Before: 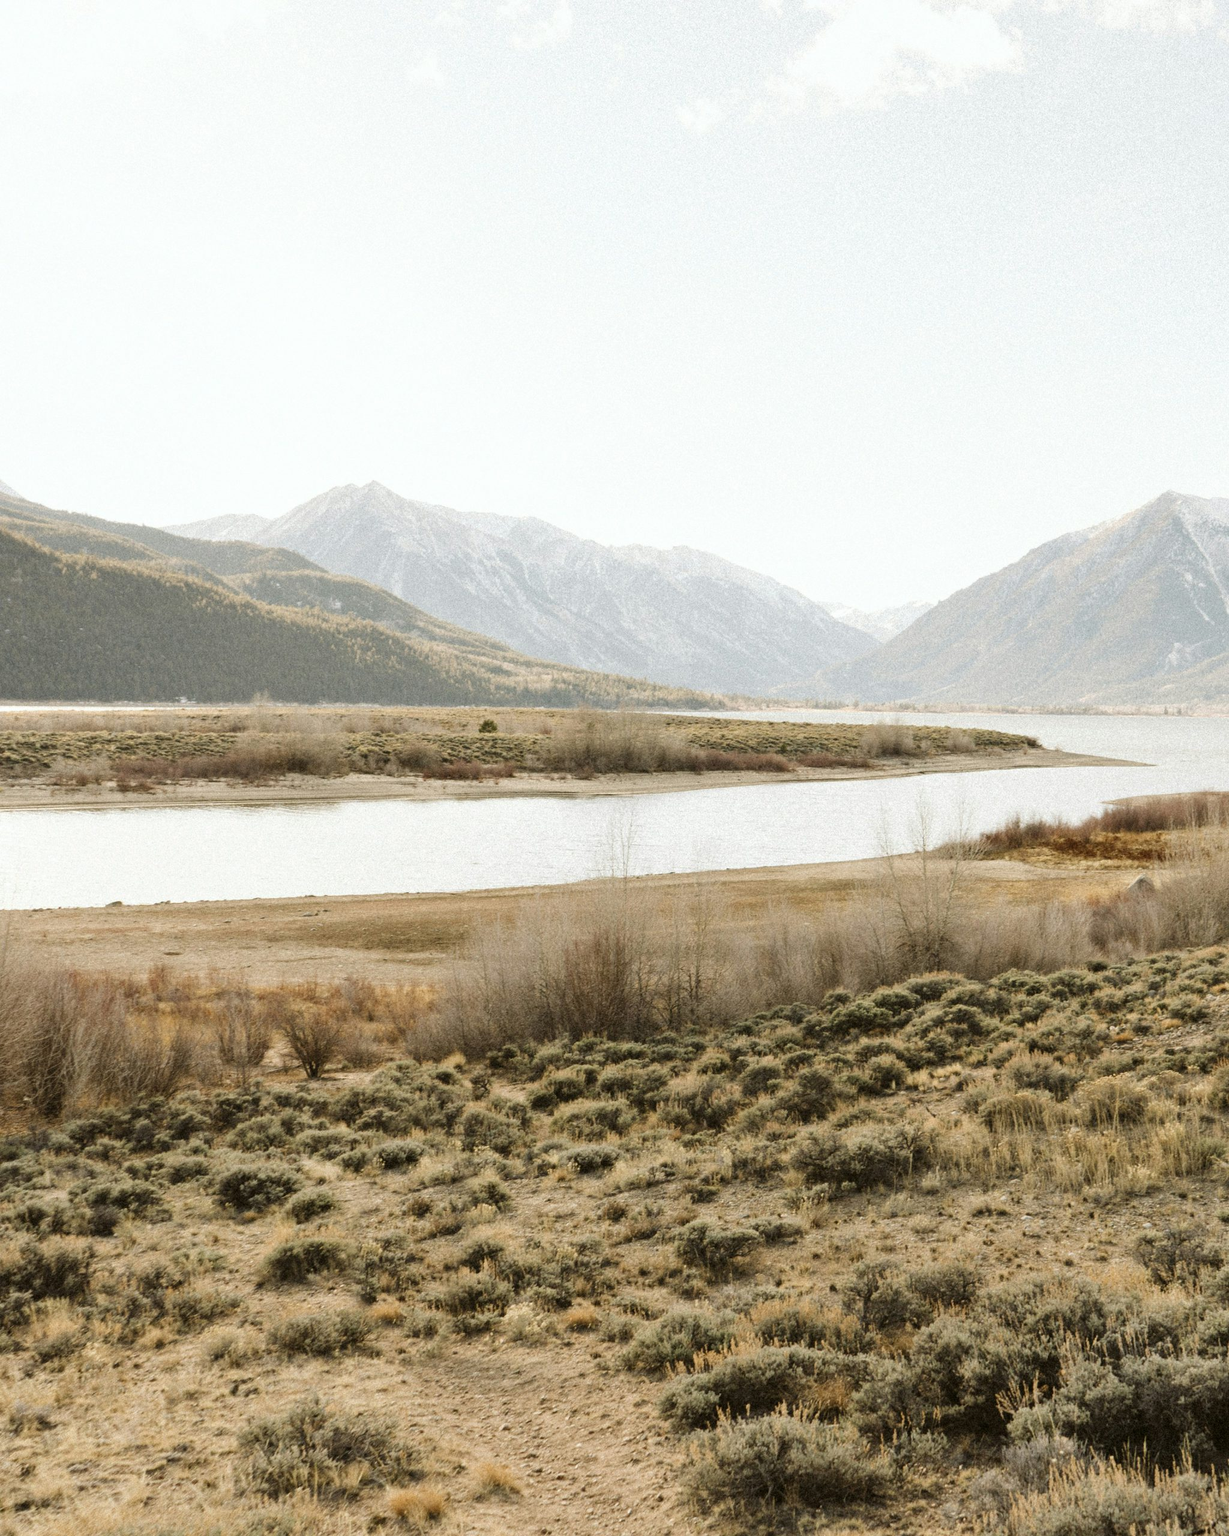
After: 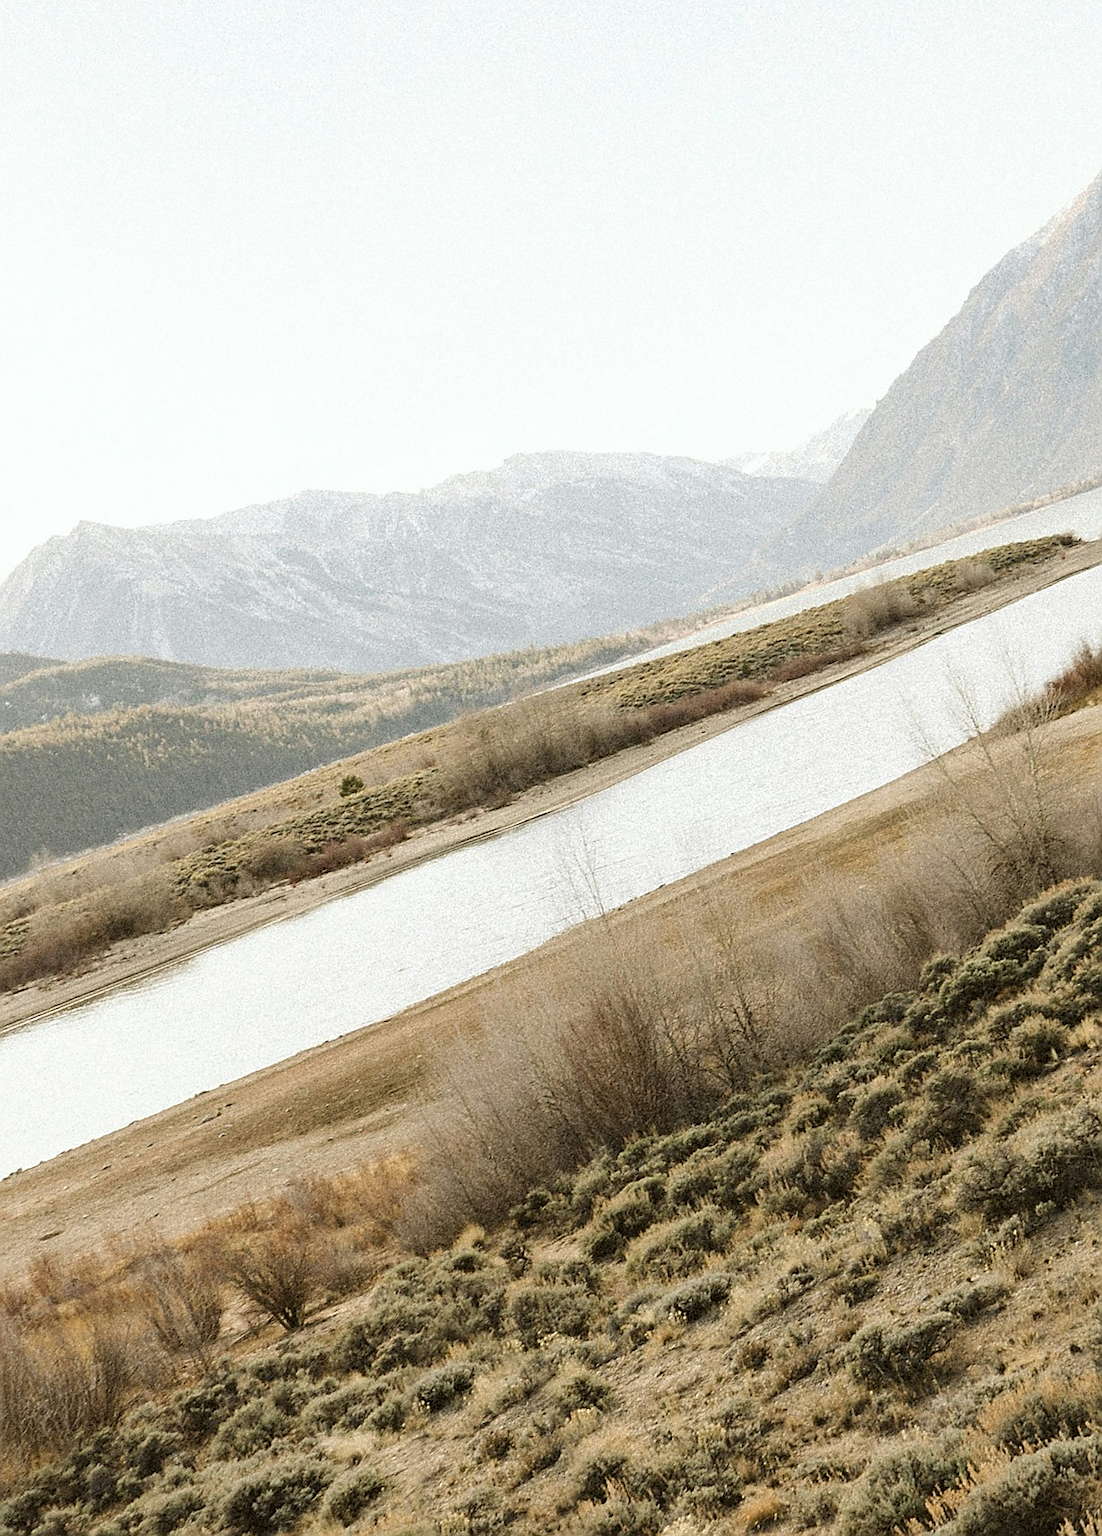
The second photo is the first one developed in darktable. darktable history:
crop and rotate: angle 20.57°, left 6.968%, right 4.312%, bottom 1.151%
sharpen: radius 1.361, amount 1.235, threshold 0.8
exposure: compensate highlight preservation false
